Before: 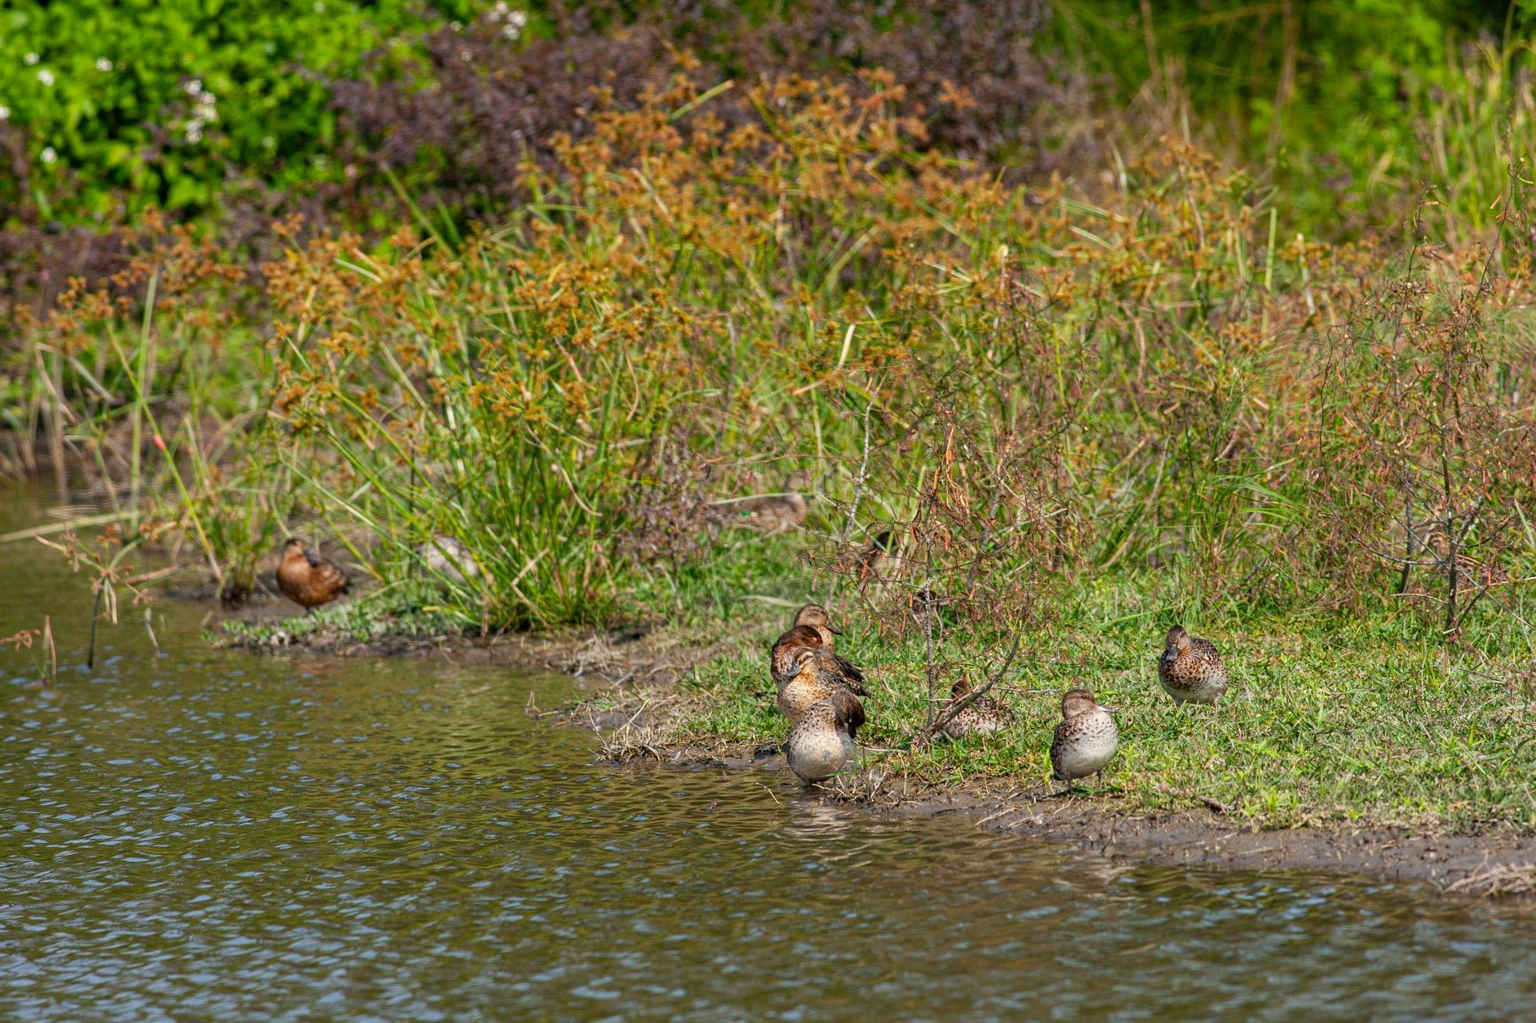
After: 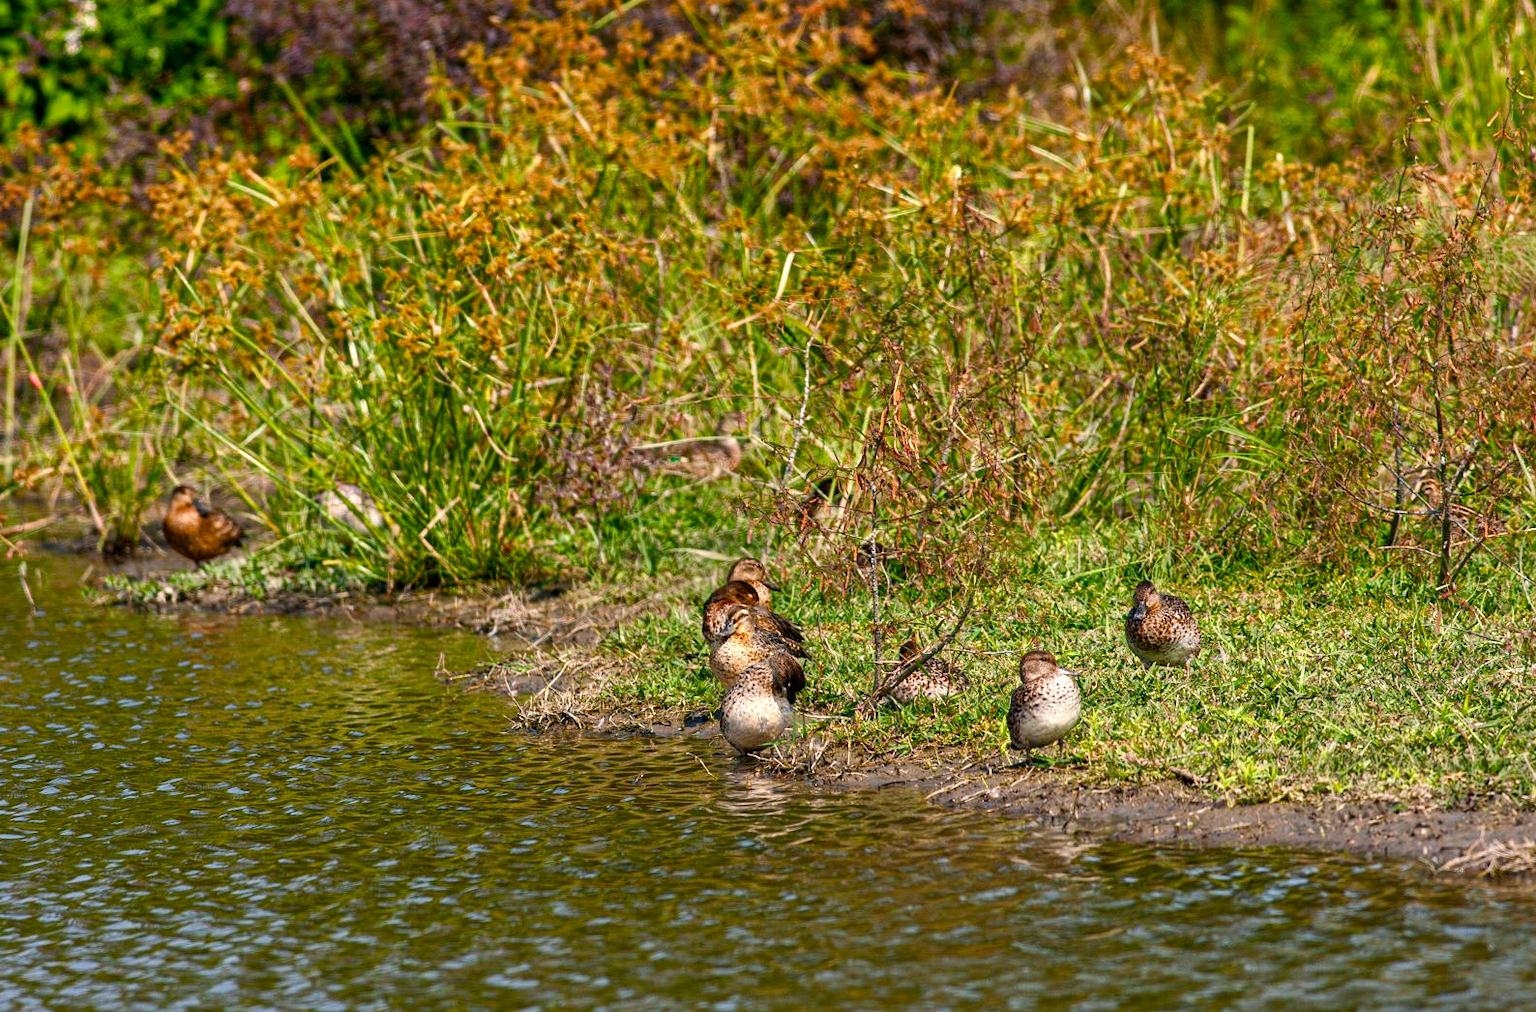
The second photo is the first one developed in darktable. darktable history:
color balance rgb: shadows lift › chroma 1%, shadows lift › hue 217.2°, power › hue 310.8°, highlights gain › chroma 2%, highlights gain › hue 44.4°, global offset › luminance 0.25%, global offset › hue 171.6°, perceptual saturation grading › global saturation 14.09%, perceptual saturation grading › highlights -30%, perceptual saturation grading › shadows 50.67%, global vibrance 25%, contrast 20%
crop and rotate: left 8.262%, top 9.226%
local contrast: mode bilateral grid, contrast 20, coarseness 50, detail 120%, midtone range 0.2
